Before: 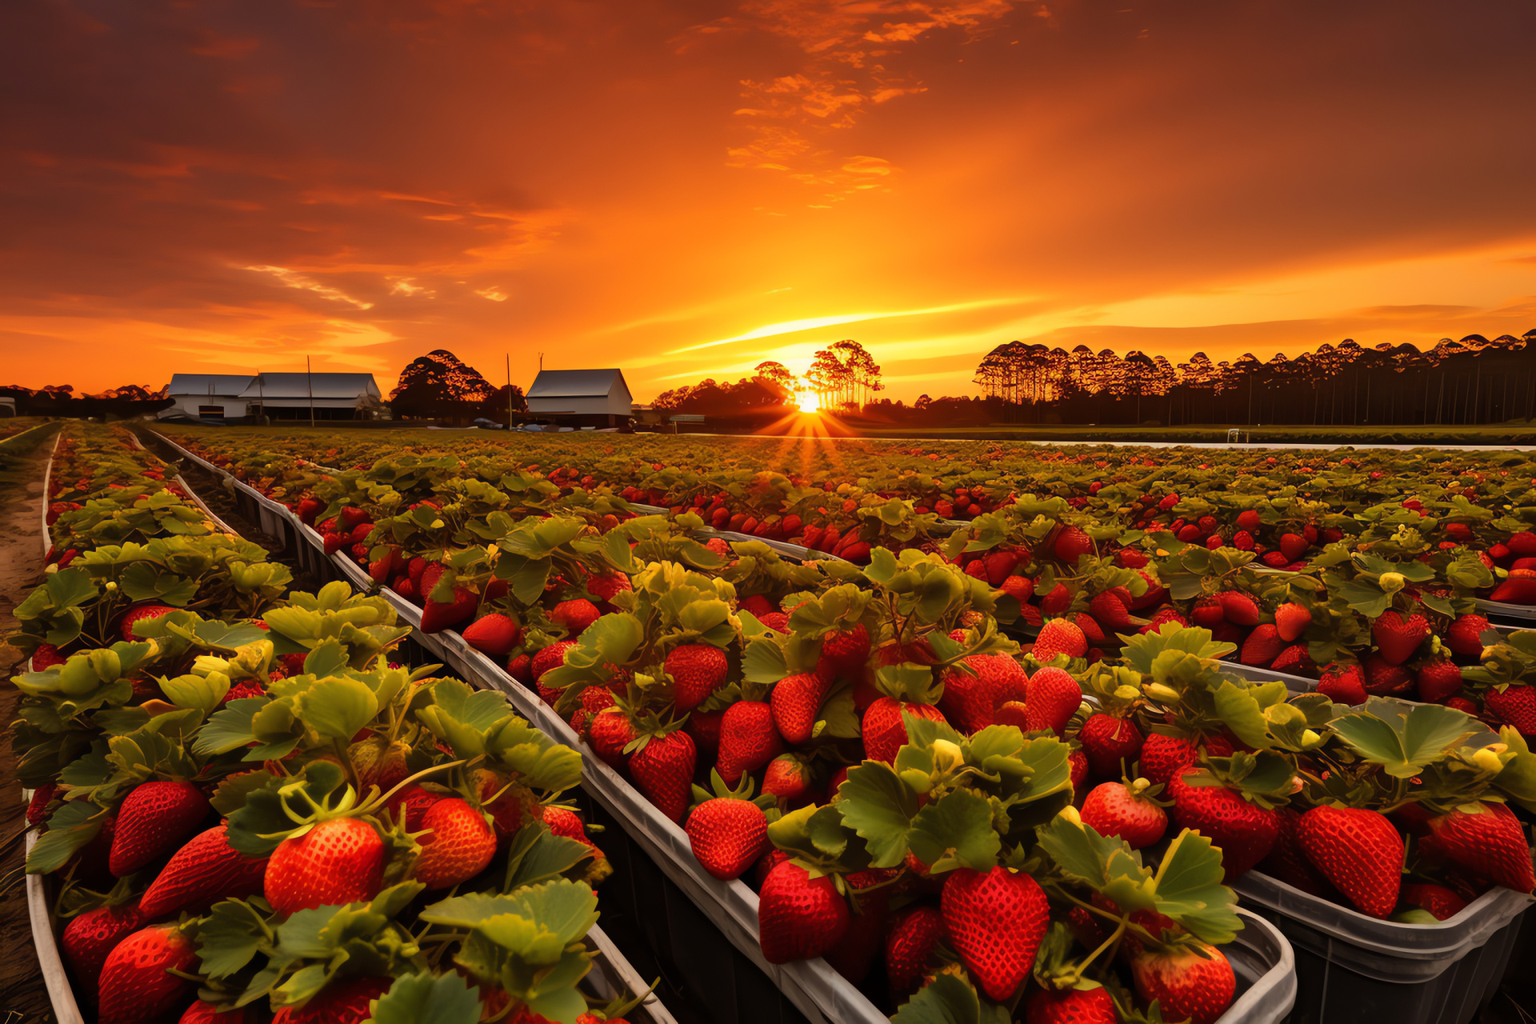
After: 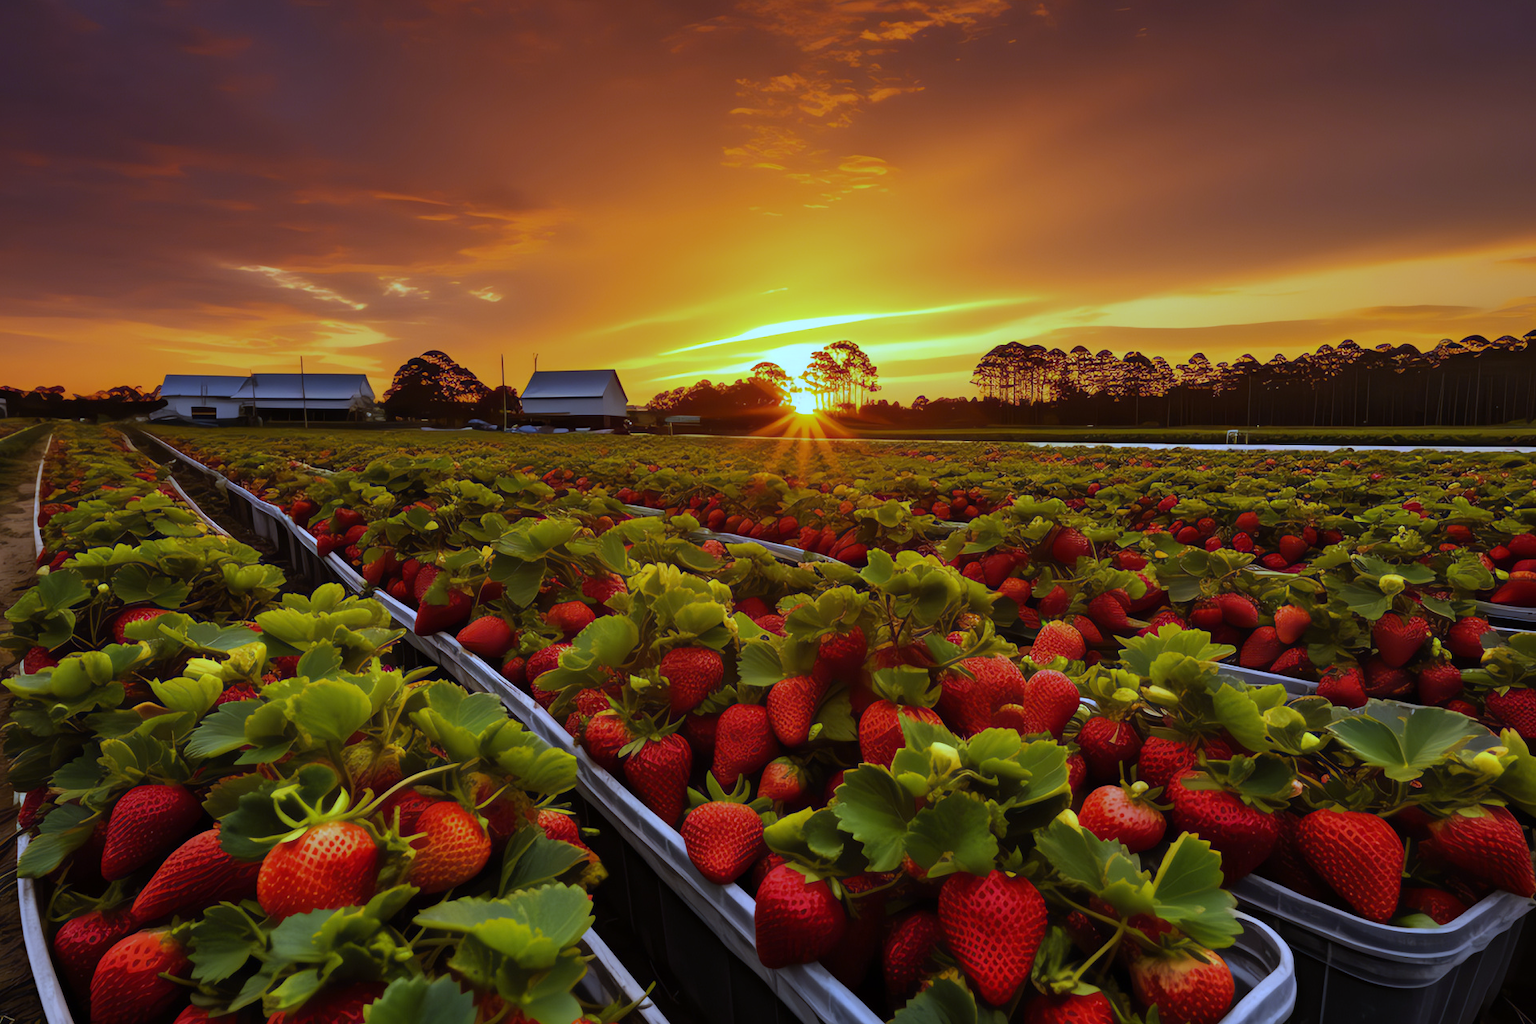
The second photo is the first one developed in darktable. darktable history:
crop and rotate: left 0.614%, top 0.179%, bottom 0.309%
white balance: red 0.766, blue 1.537
